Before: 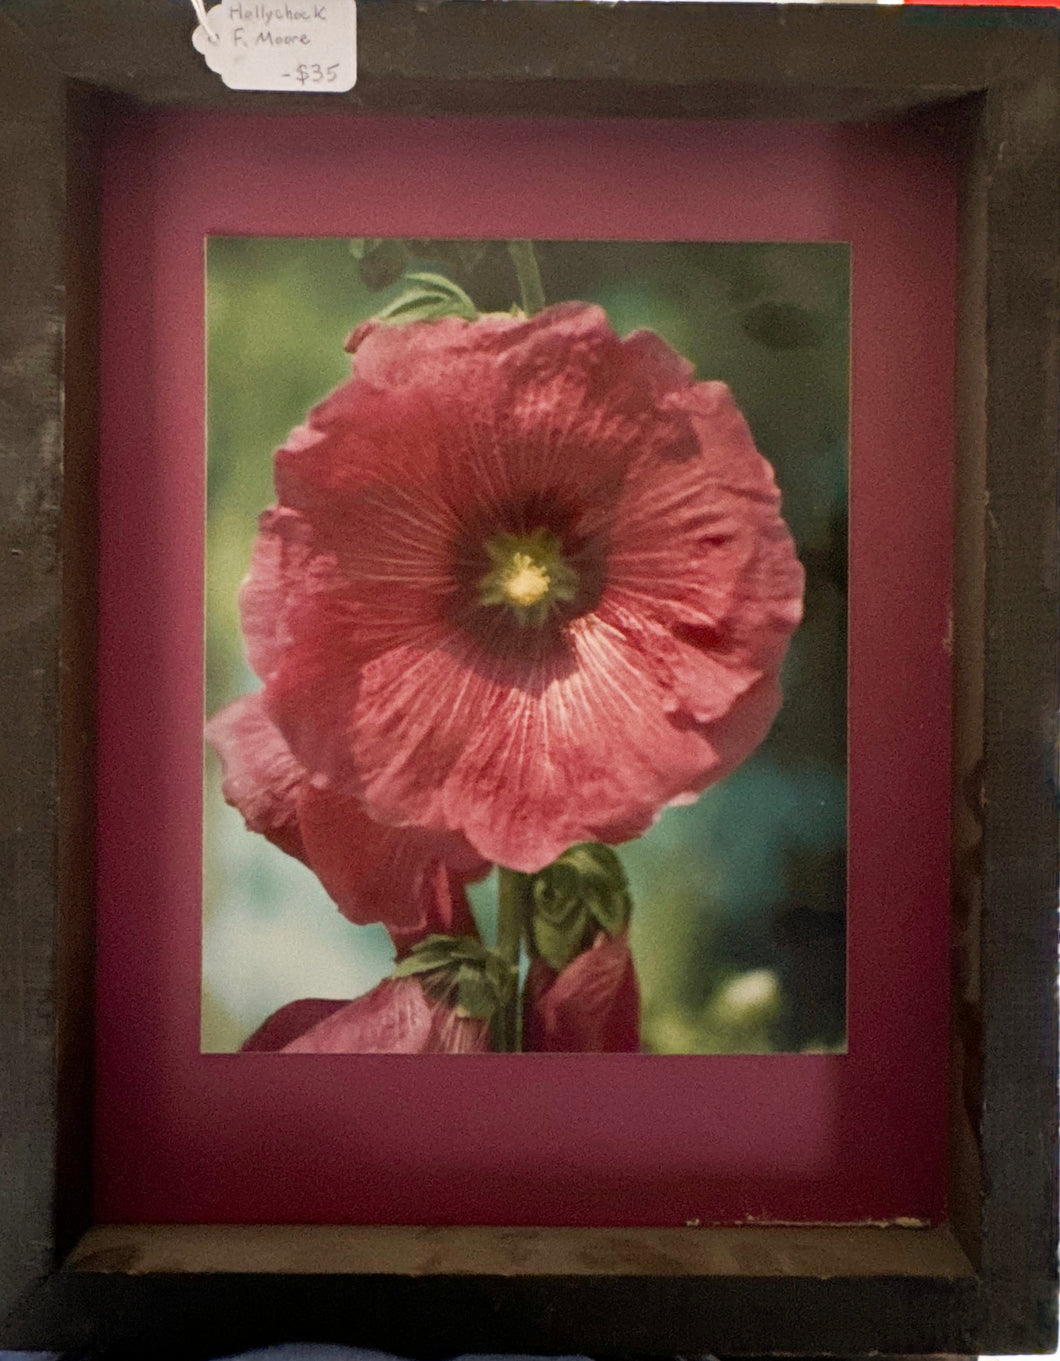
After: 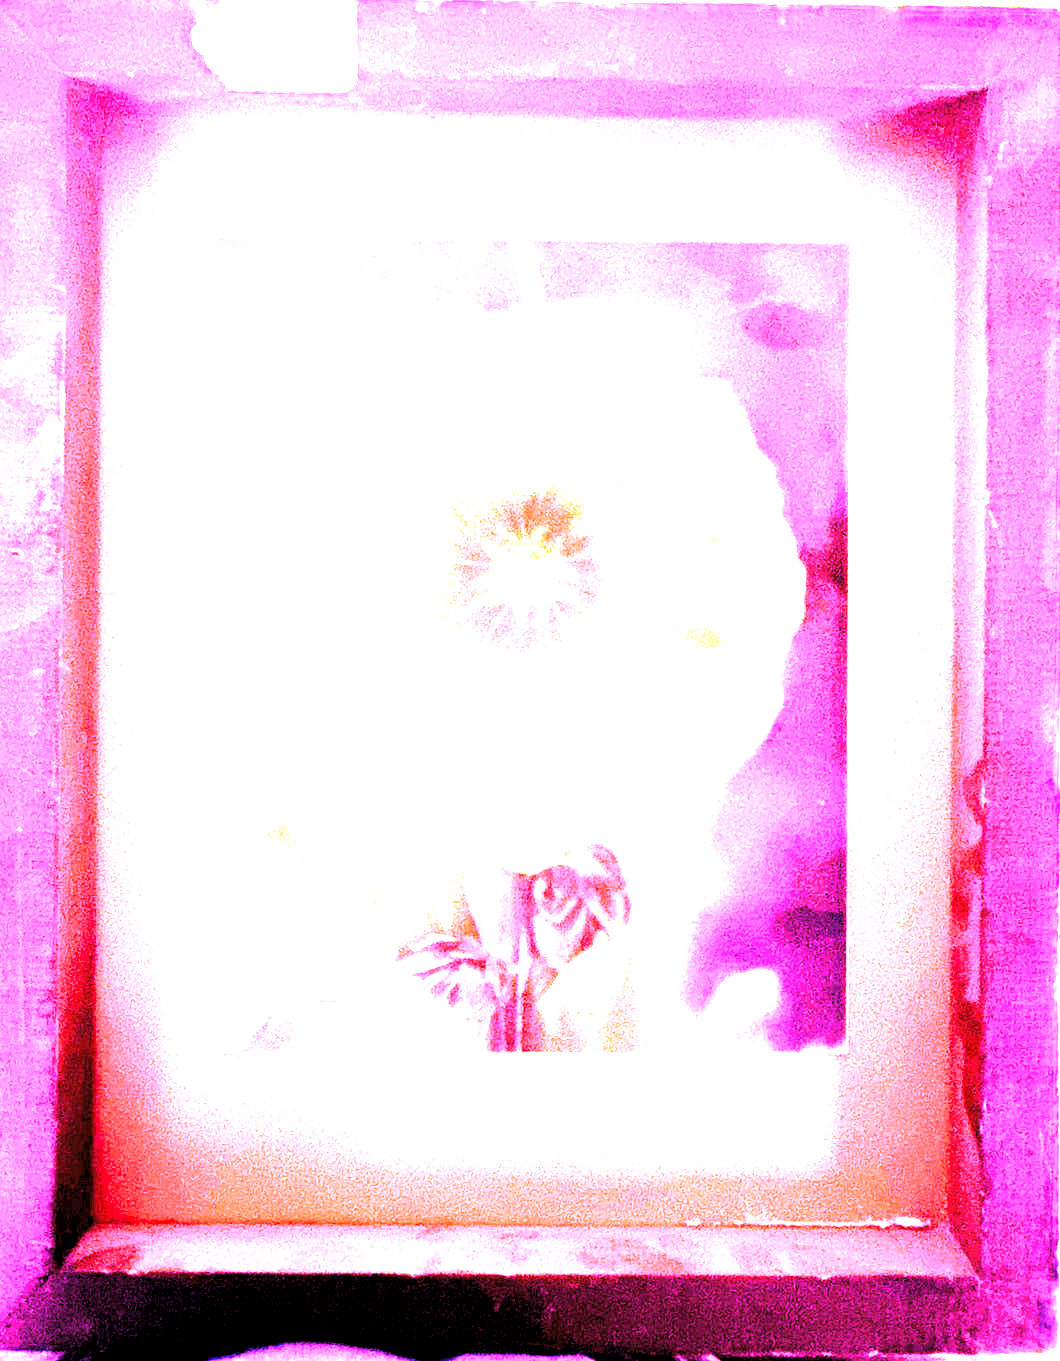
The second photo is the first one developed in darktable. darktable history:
velvia: on, module defaults
levels: levels [0.052, 0.496, 0.908]
white balance: red 8, blue 8
